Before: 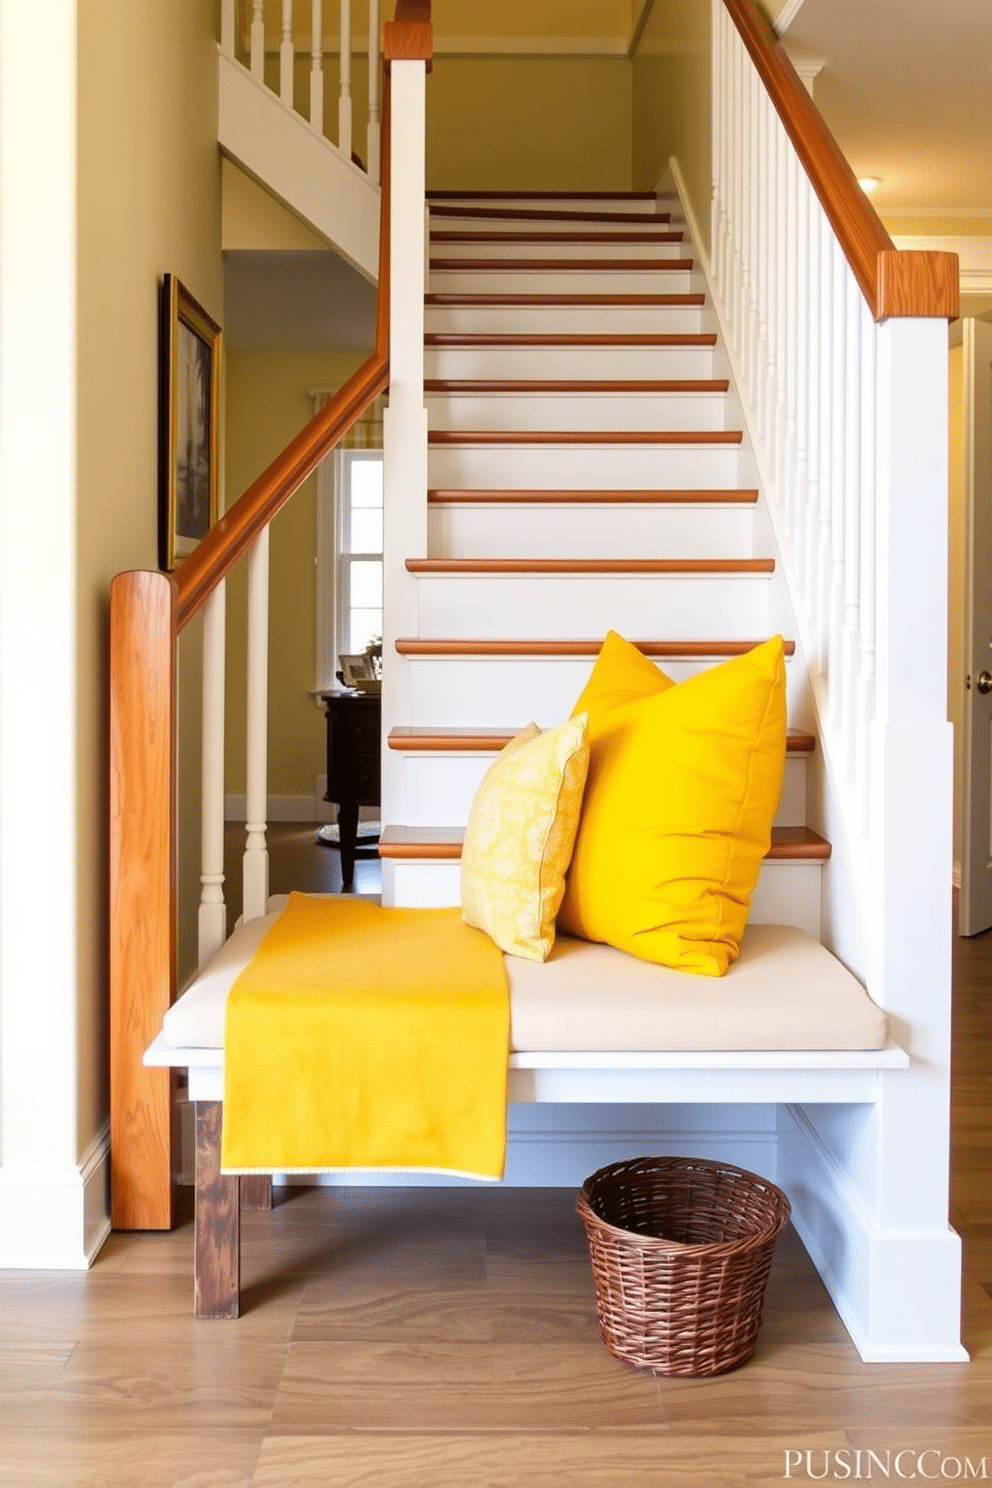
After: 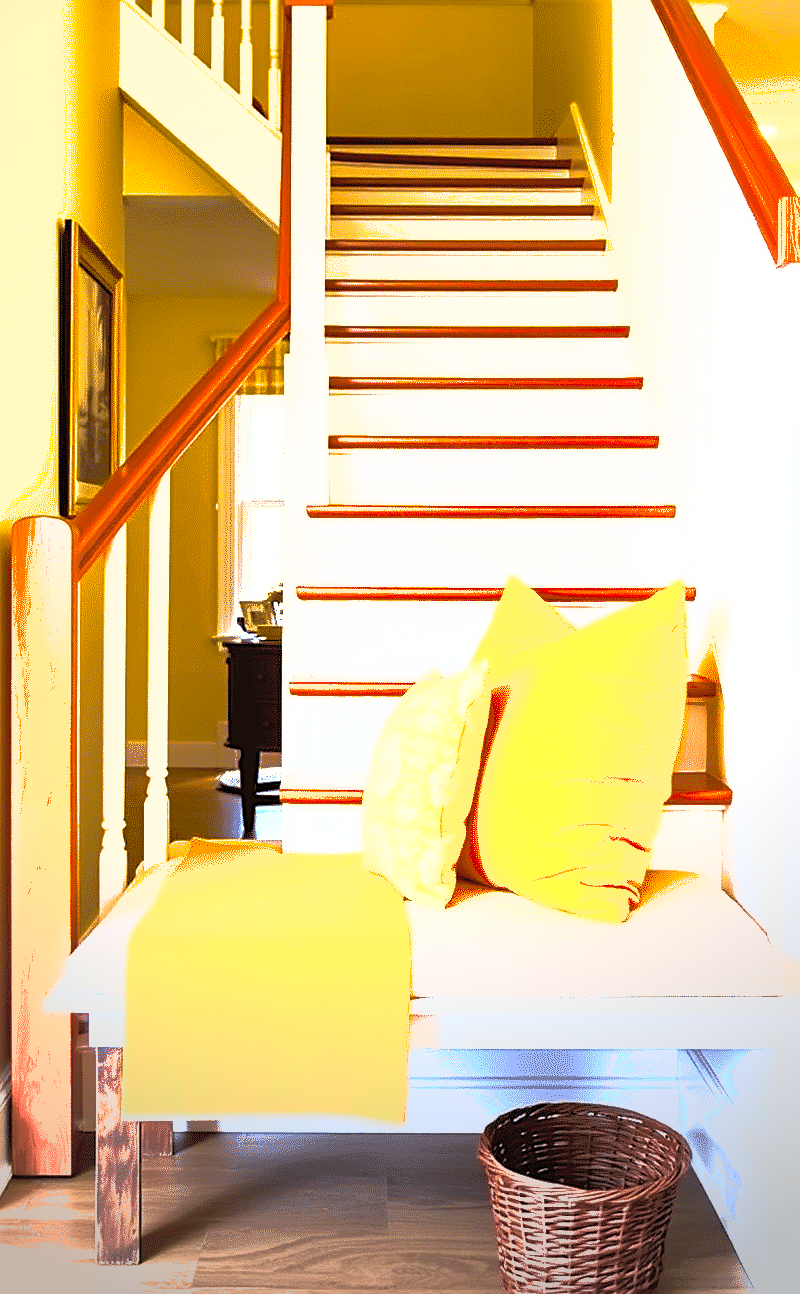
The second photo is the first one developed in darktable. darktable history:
sharpen: on, module defaults
crop: left 10.02%, top 3.654%, right 9.243%, bottom 9.341%
color balance rgb: shadows lift › chroma 1.739%, shadows lift › hue 263.9°, perceptual saturation grading › global saturation 34.676%, perceptual saturation grading › highlights -29.842%, perceptual saturation grading › shadows 34.757%, perceptual brilliance grading › highlights 46.568%, perceptual brilliance grading › mid-tones 22.835%, perceptual brilliance grading › shadows -6.207%, global vibrance 20%
tone equalizer: -8 EV -0.399 EV, -7 EV -0.413 EV, -6 EV -0.351 EV, -5 EV -0.239 EV, -3 EV 0.221 EV, -2 EV 0.32 EV, -1 EV 0.398 EV, +0 EV 0.402 EV
contrast brightness saturation: contrast 0.201, brightness 0.149, saturation 0.141
shadows and highlights: shadows 60.35, highlights -60.03
vignetting: fall-off radius 60.5%, center (-0.055, -0.359)
